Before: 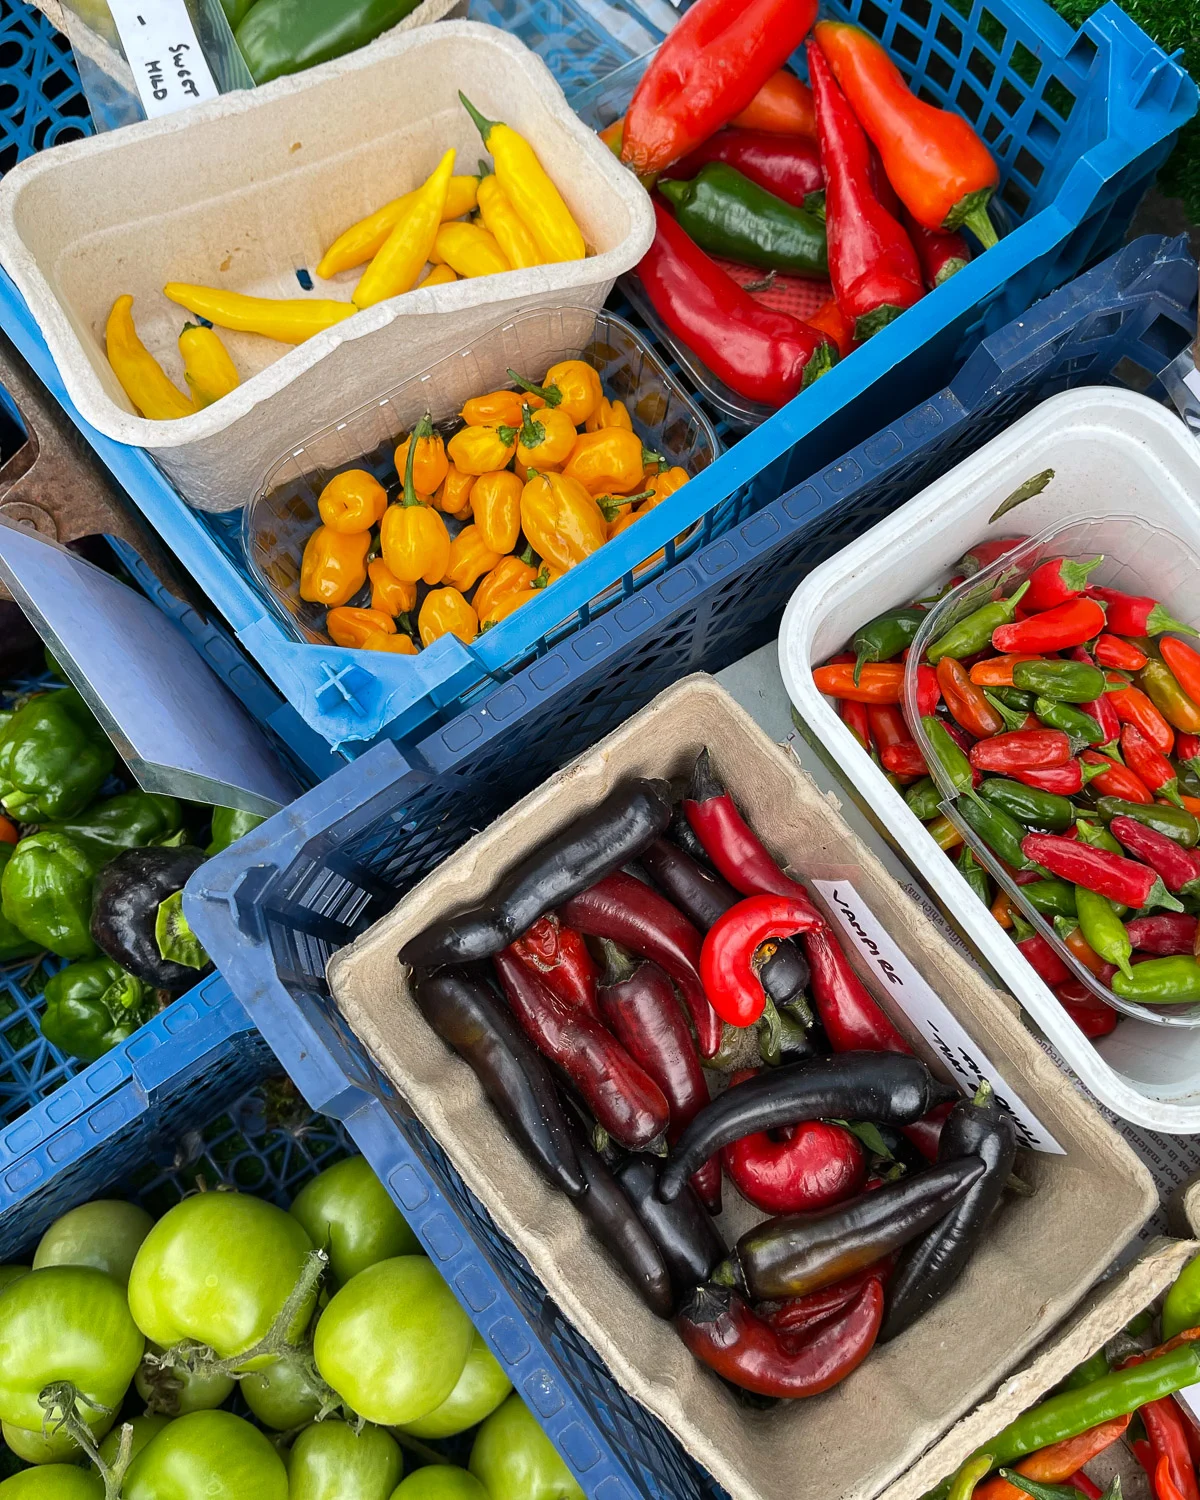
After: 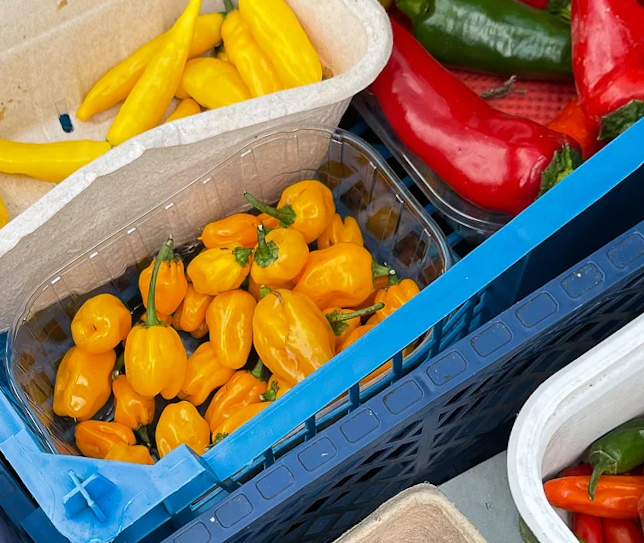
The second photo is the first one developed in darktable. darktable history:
crop: left 15.306%, top 9.065%, right 30.789%, bottom 48.638%
rotate and perspective: rotation 1.69°, lens shift (vertical) -0.023, lens shift (horizontal) -0.291, crop left 0.025, crop right 0.988, crop top 0.092, crop bottom 0.842
